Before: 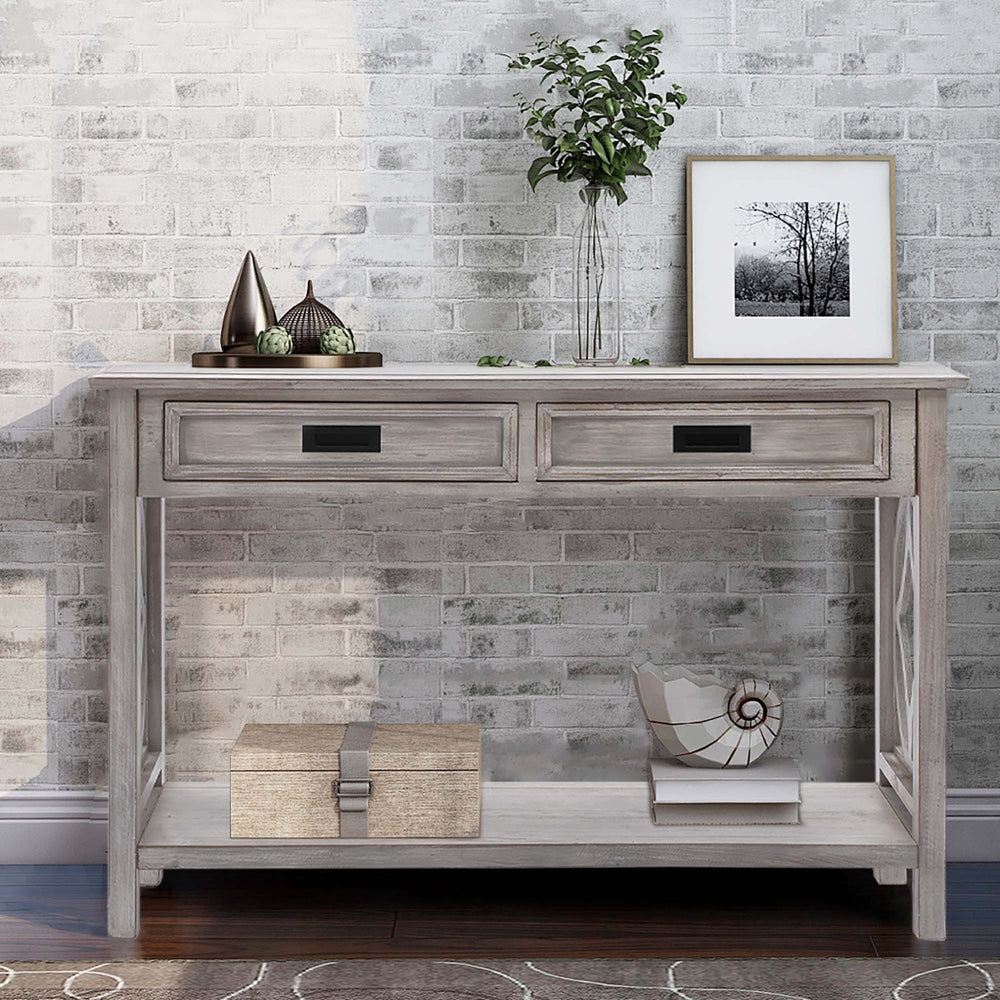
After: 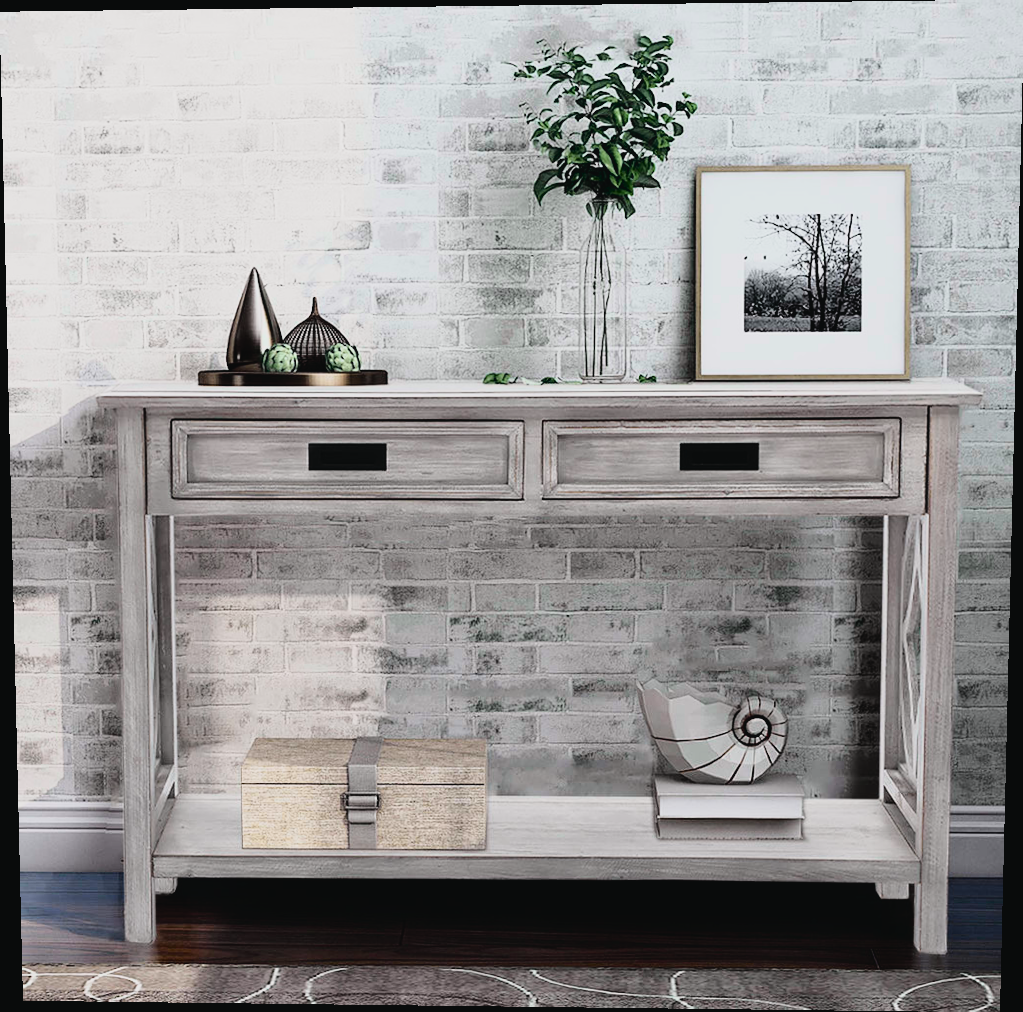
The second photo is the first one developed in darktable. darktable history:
rotate and perspective: lens shift (vertical) 0.048, lens shift (horizontal) -0.024, automatic cropping off
filmic rgb: black relative exposure -8.07 EV, white relative exposure 3 EV, hardness 5.35, contrast 1.25
tone curve: curves: ch0 [(0, 0.029) (0.099, 0.082) (0.264, 0.253) (0.447, 0.481) (0.678, 0.721) (0.828, 0.857) (0.992, 0.94)]; ch1 [(0, 0) (0.311, 0.266) (0.411, 0.374) (0.481, 0.458) (0.501, 0.499) (0.514, 0.512) (0.575, 0.577) (0.643, 0.648) (0.682, 0.674) (0.802, 0.812) (1, 1)]; ch2 [(0, 0) (0.259, 0.207) (0.323, 0.311) (0.376, 0.353) (0.463, 0.456) (0.498, 0.498) (0.524, 0.512) (0.574, 0.582) (0.648, 0.653) (0.768, 0.728) (1, 1)], color space Lab, independent channels, preserve colors none
